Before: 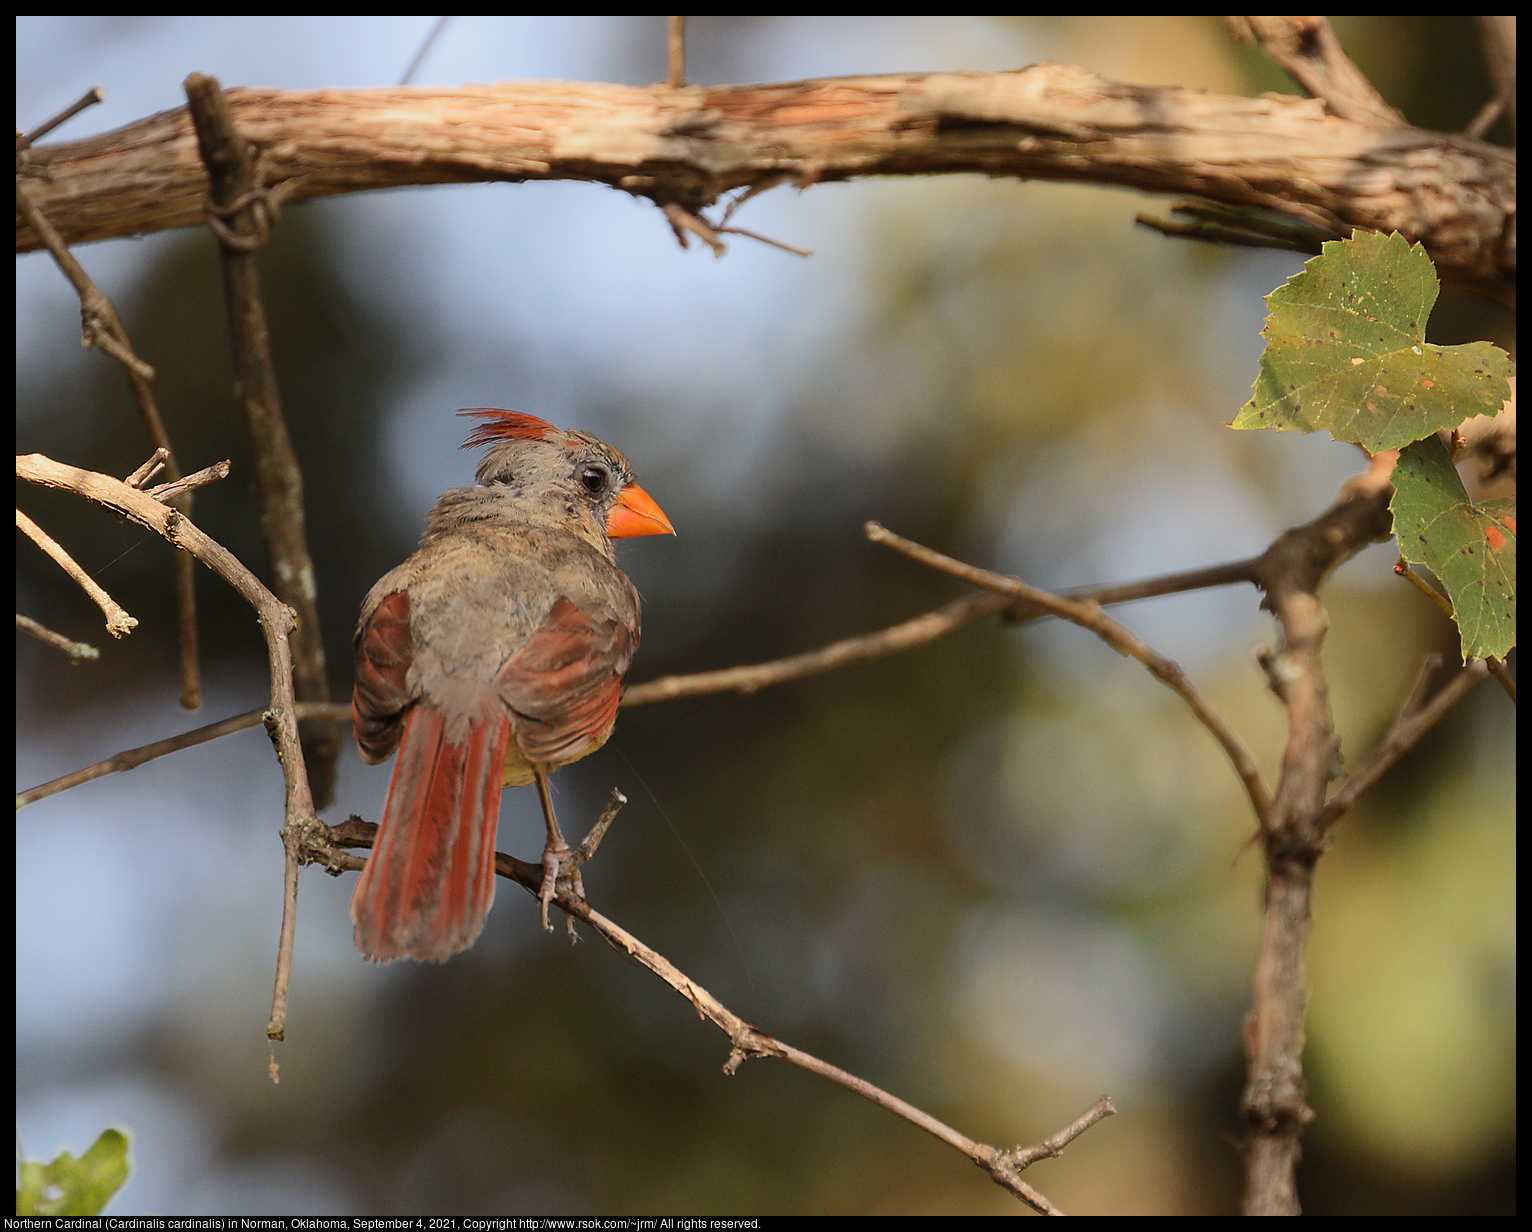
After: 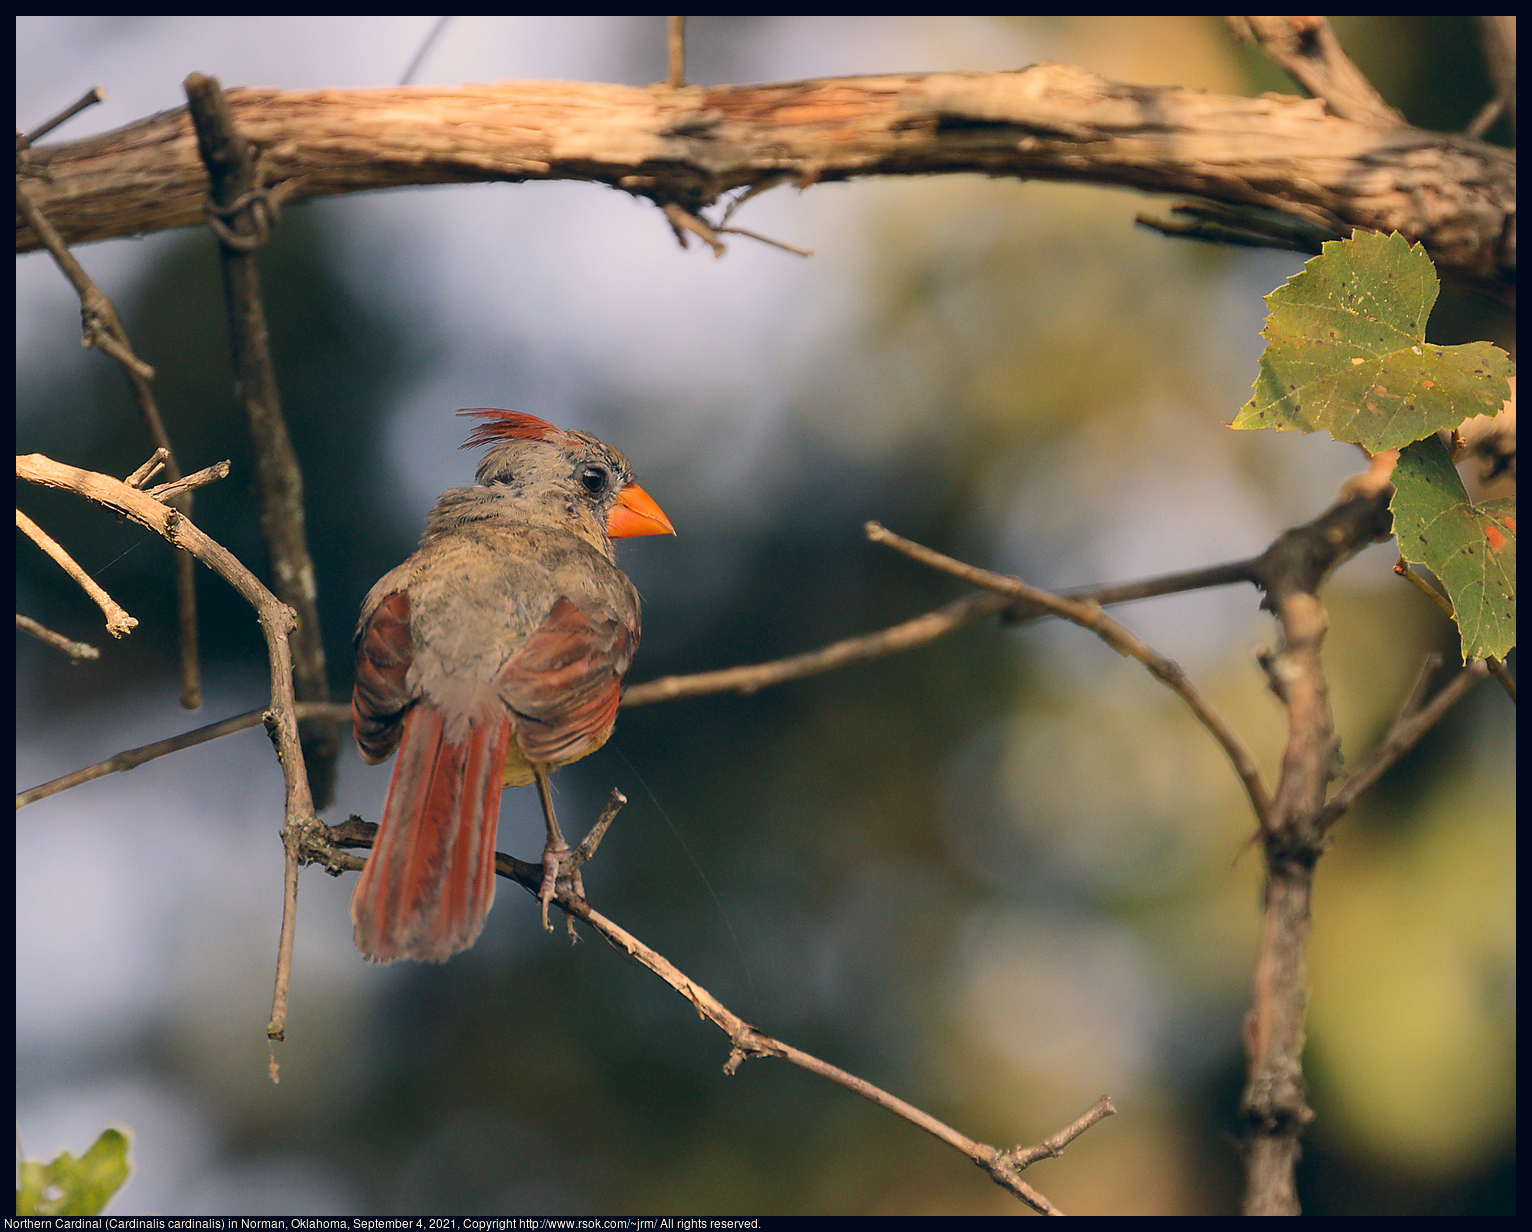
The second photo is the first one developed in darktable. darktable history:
color correction: highlights a* 10.31, highlights b* 14.84, shadows a* -9.71, shadows b* -14.94
